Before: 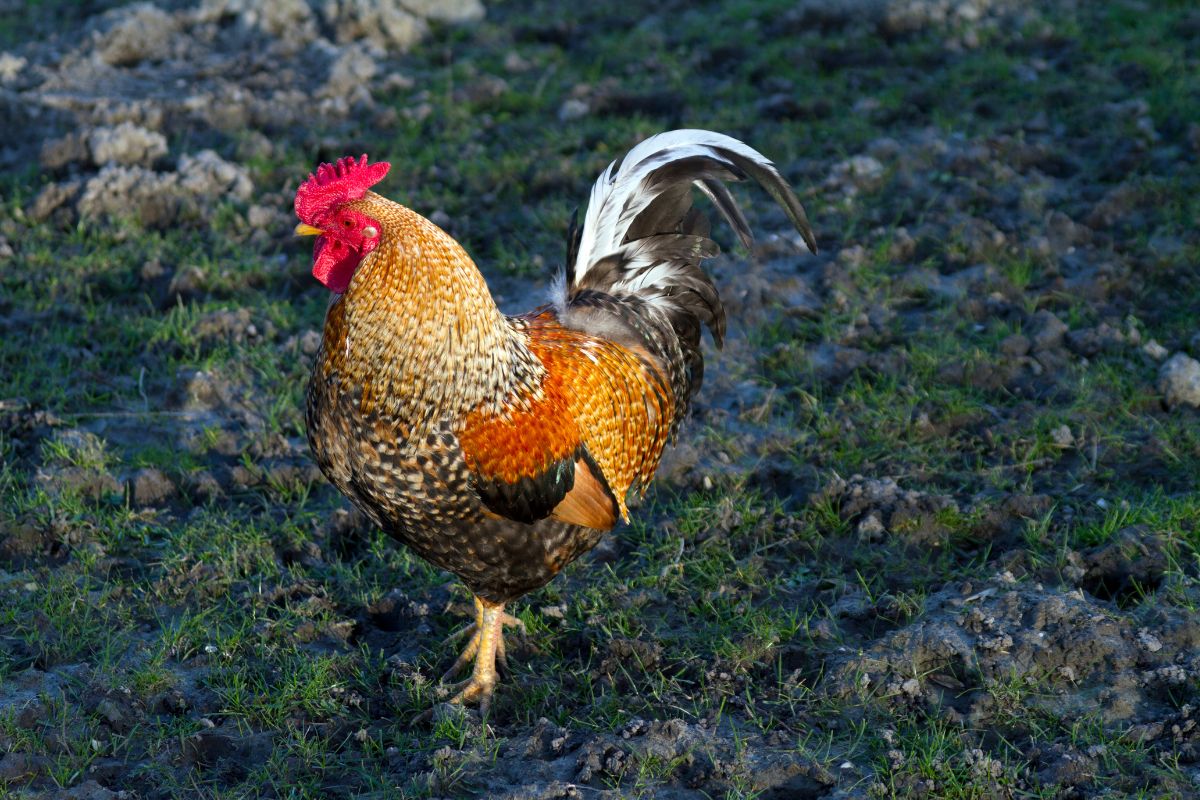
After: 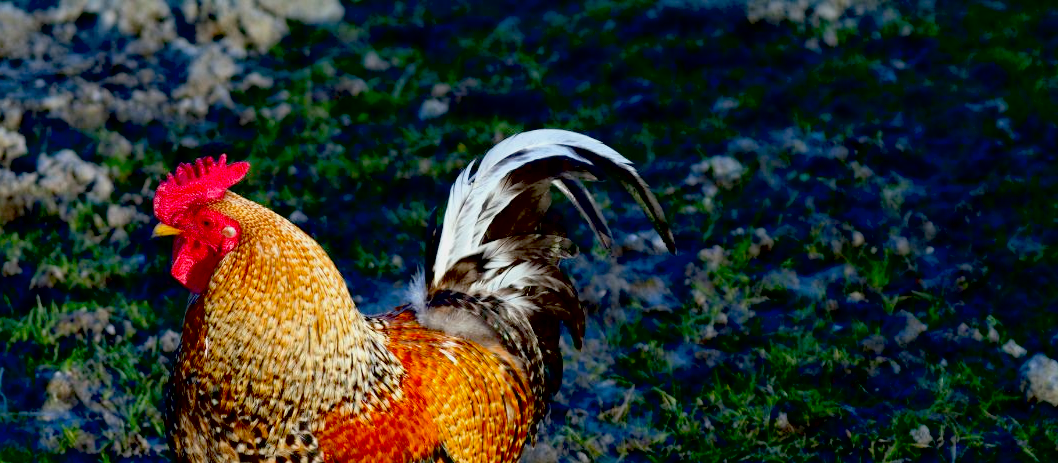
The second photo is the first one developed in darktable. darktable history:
contrast brightness saturation: contrast 0.027, brightness 0.068, saturation 0.121
crop and rotate: left 11.811%, bottom 42.07%
exposure: black level correction 0.045, exposure -0.233 EV, compensate highlight preservation false
